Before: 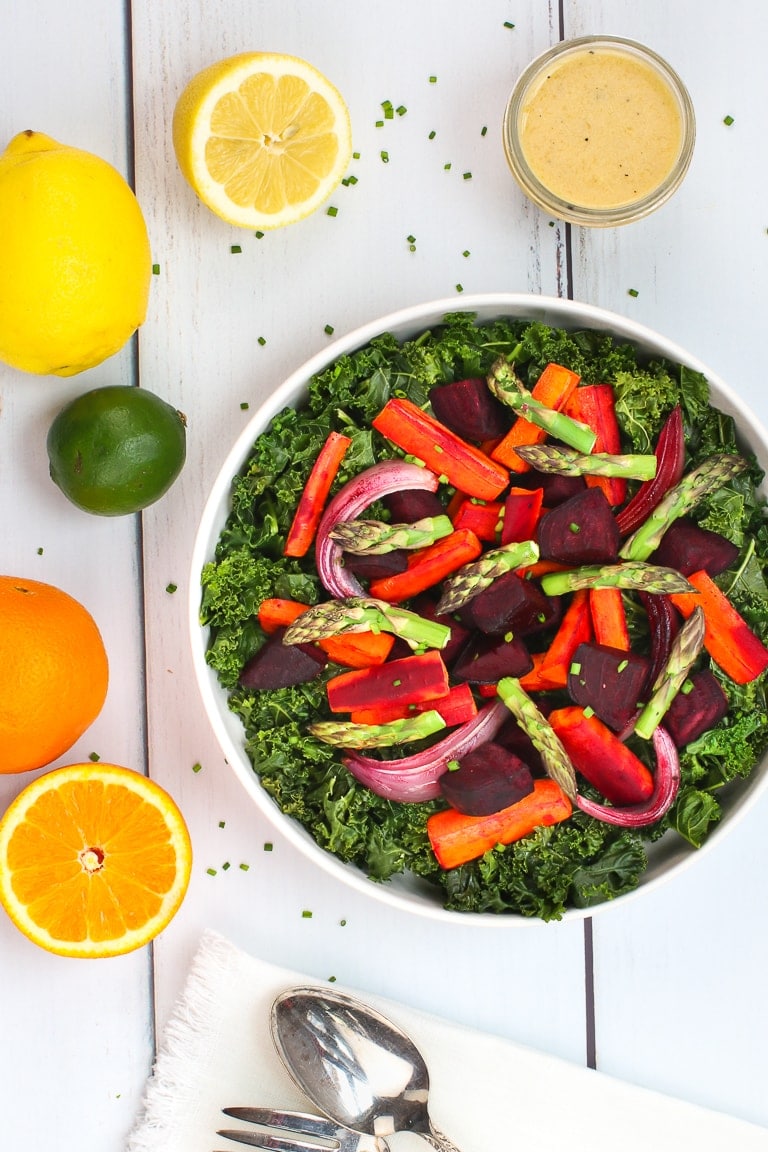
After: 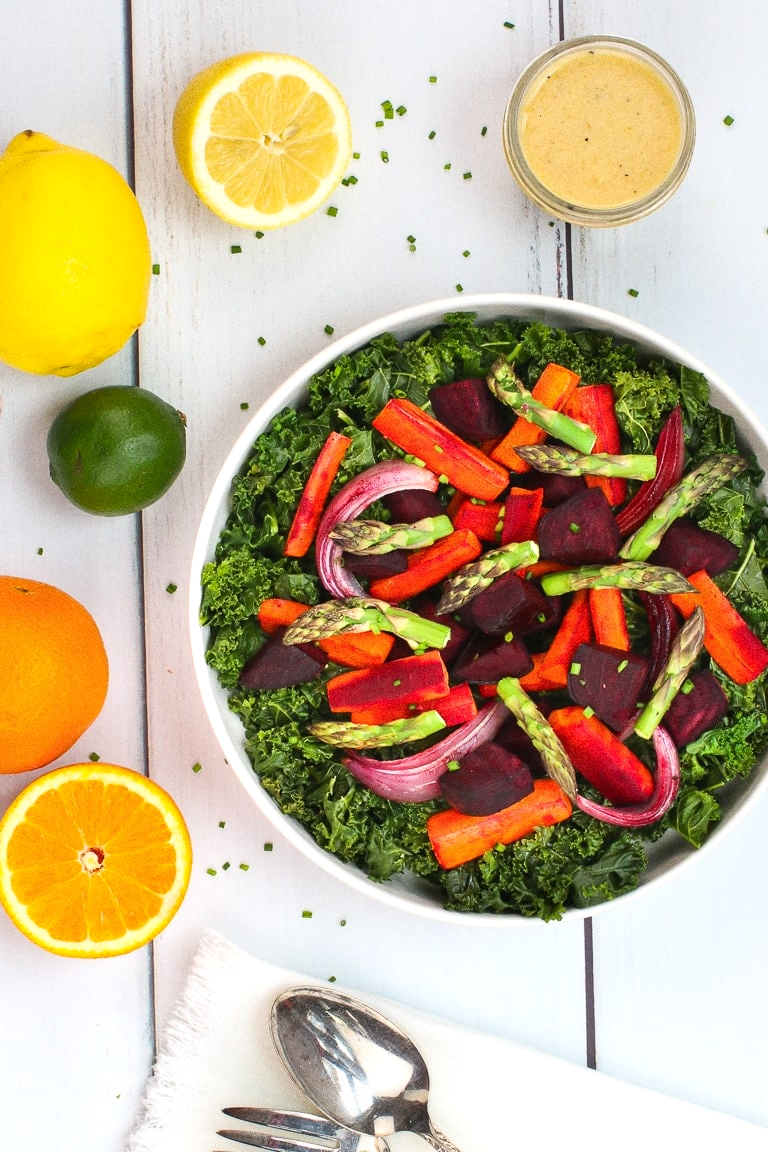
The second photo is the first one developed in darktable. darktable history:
color balance rgb: perceptual saturation grading › global saturation 3.7%, global vibrance 5.56%, contrast 3.24%
grain: coarseness 0.47 ISO
